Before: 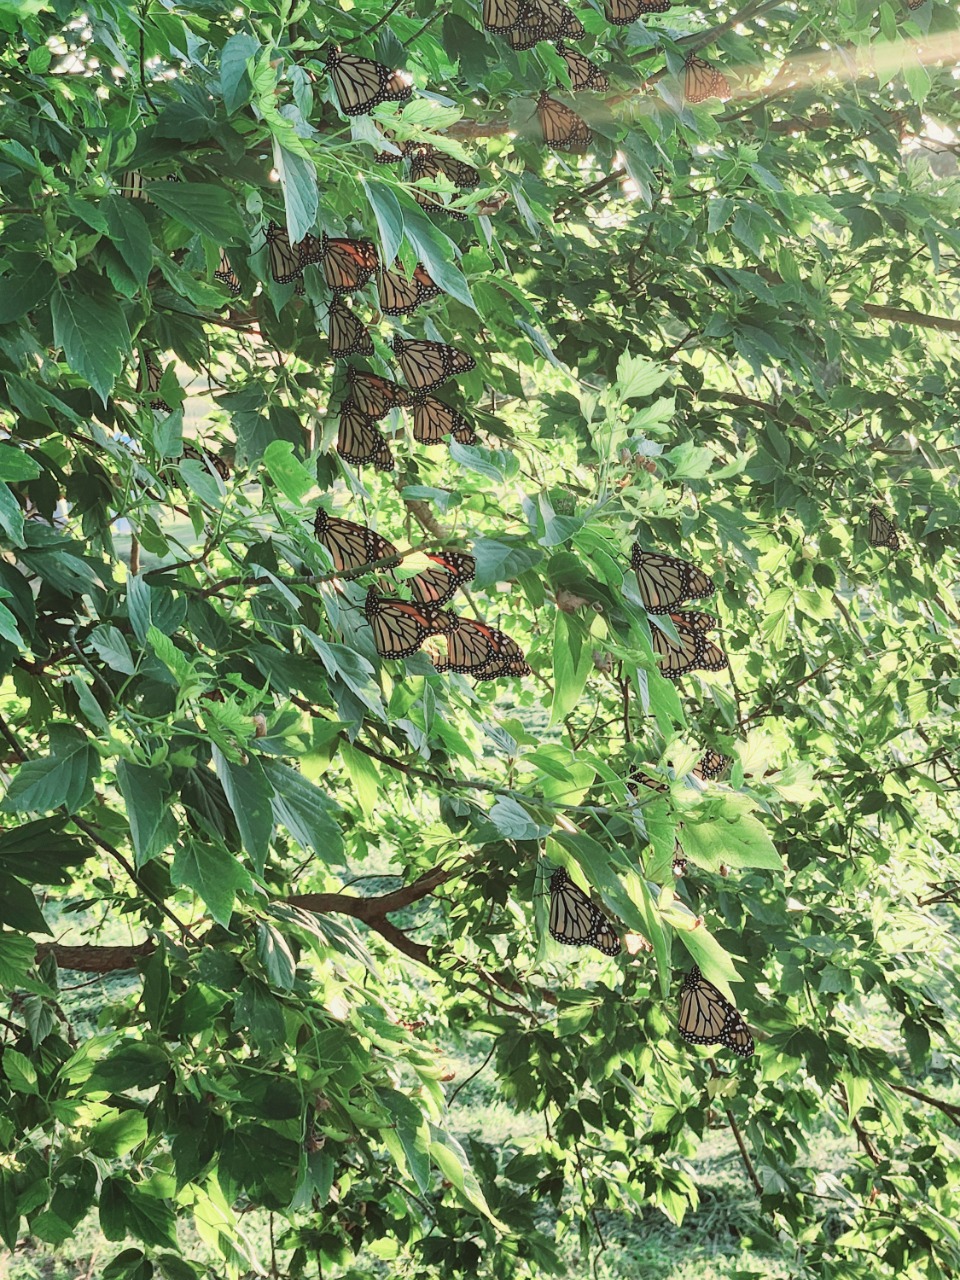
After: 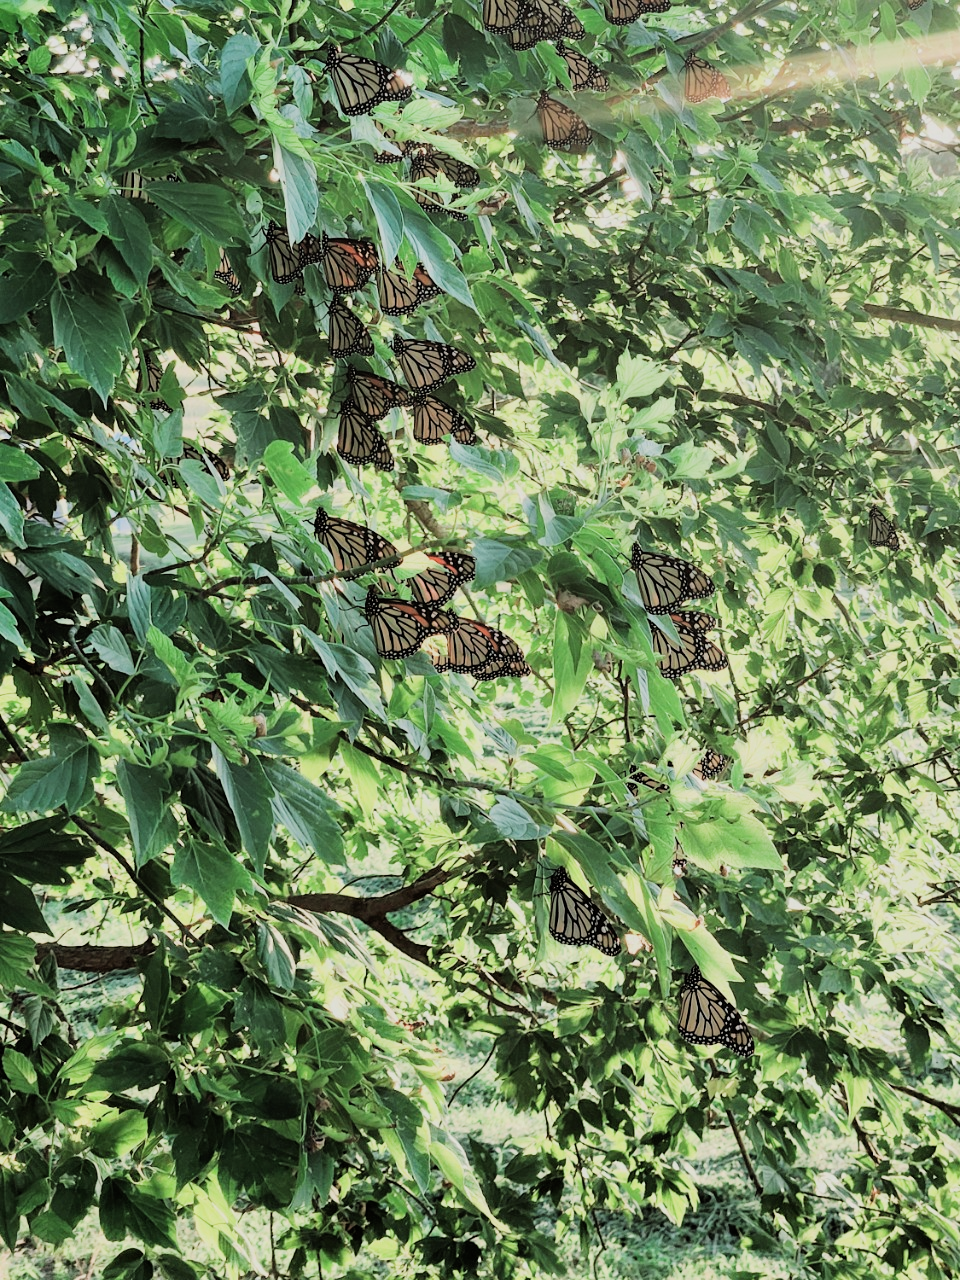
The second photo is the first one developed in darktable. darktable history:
filmic rgb: black relative exposure -5 EV, hardness 2.88, contrast 1.3, highlights saturation mix -30%
